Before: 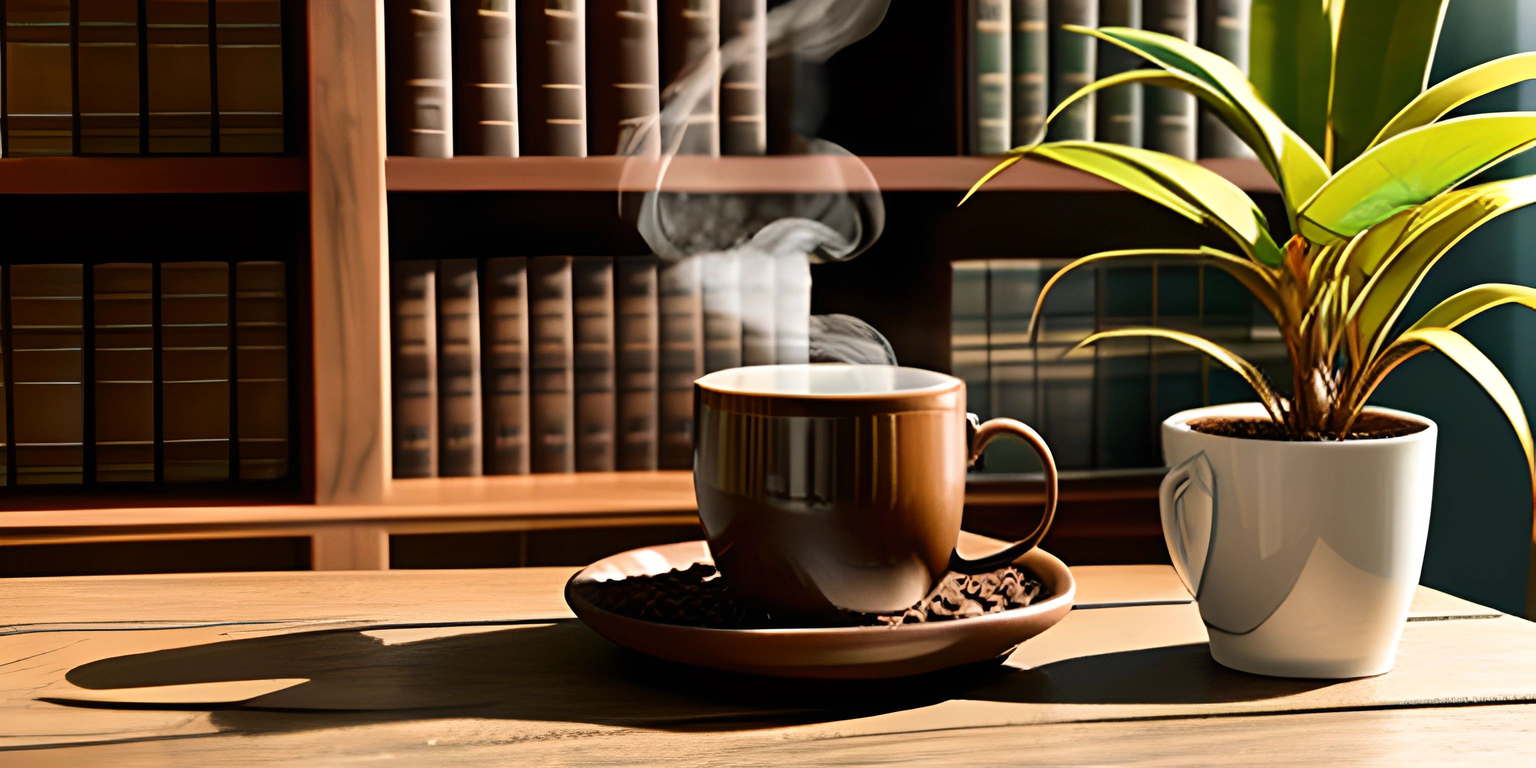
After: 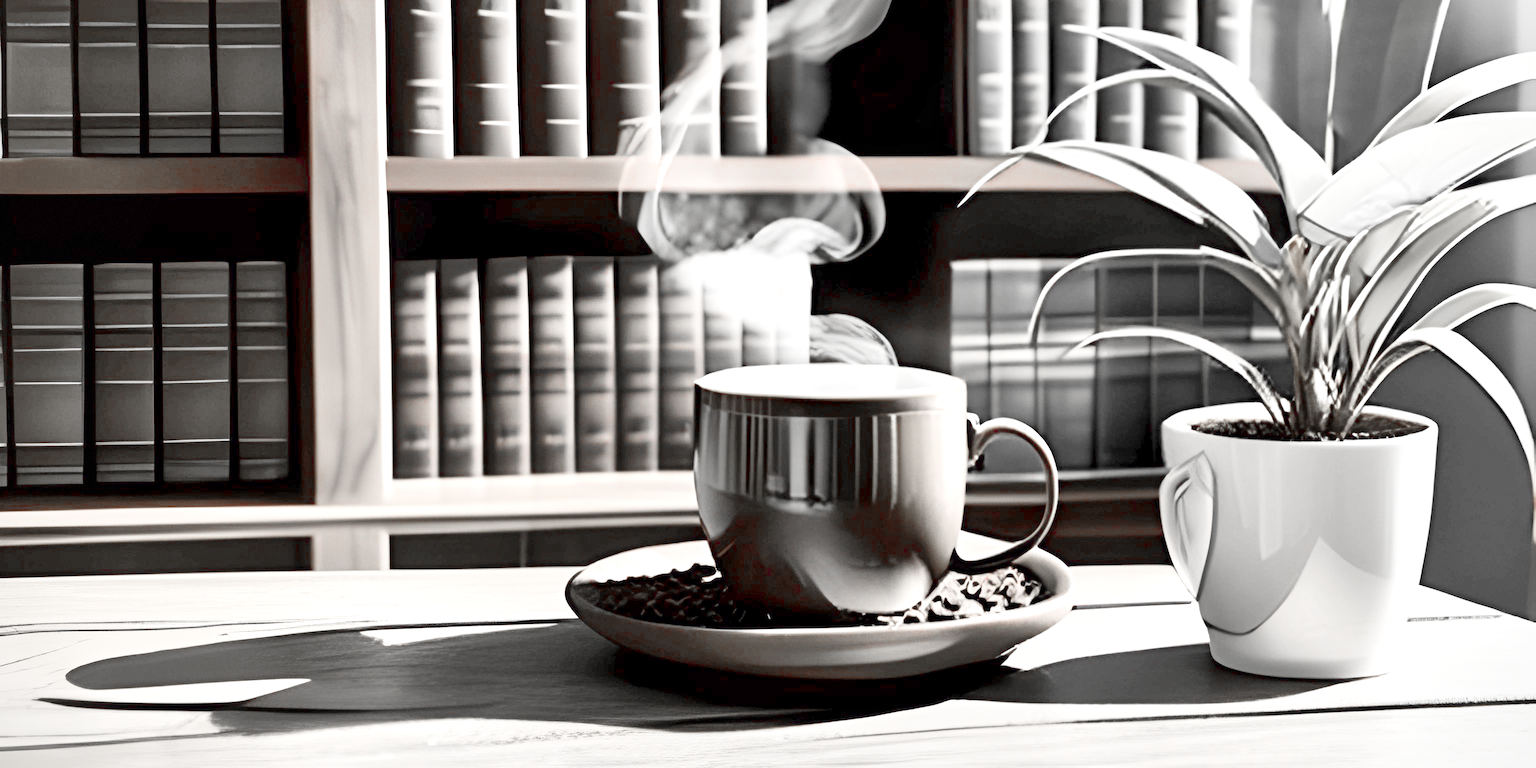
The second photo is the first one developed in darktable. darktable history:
vignetting: fall-off start 85%, fall-off radius 80%, brightness -0.182, saturation -0.3, width/height ratio 1.219, dithering 8-bit output, unbound false
tone curve: curves: ch0 [(0, 0) (0.137, 0.063) (0.255, 0.176) (0.502, 0.502) (0.749, 0.839) (1, 1)], color space Lab, linked channels, preserve colors none
color zones: curves: ch0 [(0, 0.278) (0.143, 0.5) (0.286, 0.5) (0.429, 0.5) (0.571, 0.5) (0.714, 0.5) (0.857, 0.5) (1, 0.5)]; ch1 [(0, 1) (0.143, 0.165) (0.286, 0) (0.429, 0) (0.571, 0) (0.714, 0) (0.857, 0.5) (1, 0.5)]; ch2 [(0, 0.508) (0.143, 0.5) (0.286, 0.5) (0.429, 0.5) (0.571, 0.5) (0.714, 0.5) (0.857, 0.5) (1, 0.5)]
local contrast: mode bilateral grid, contrast 100, coarseness 100, detail 165%, midtone range 0.2
